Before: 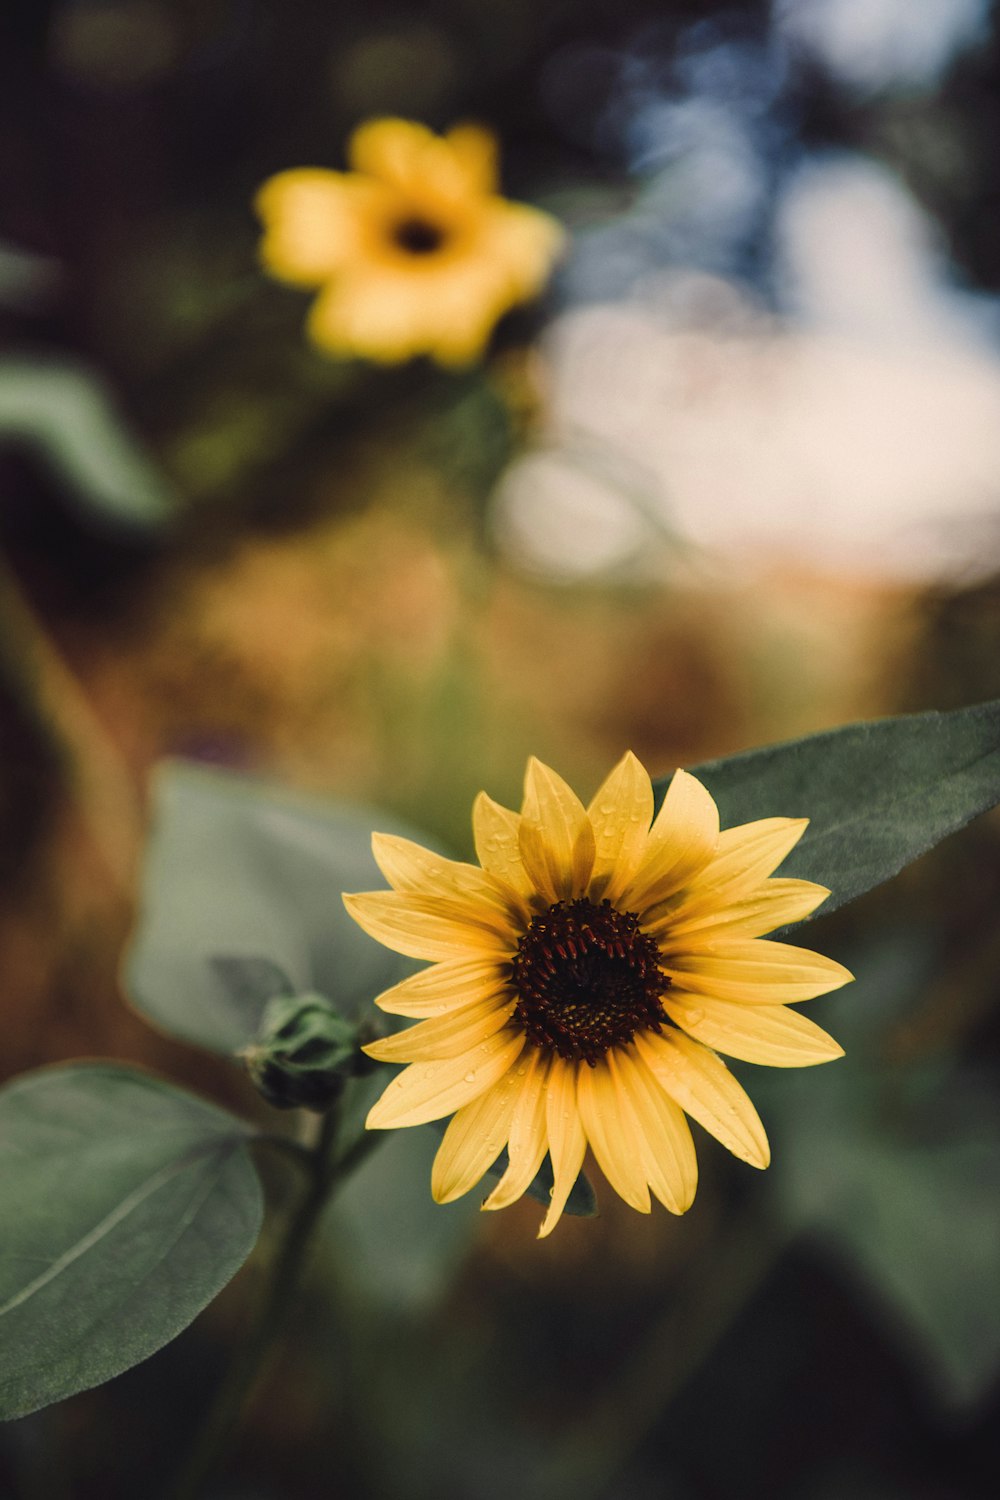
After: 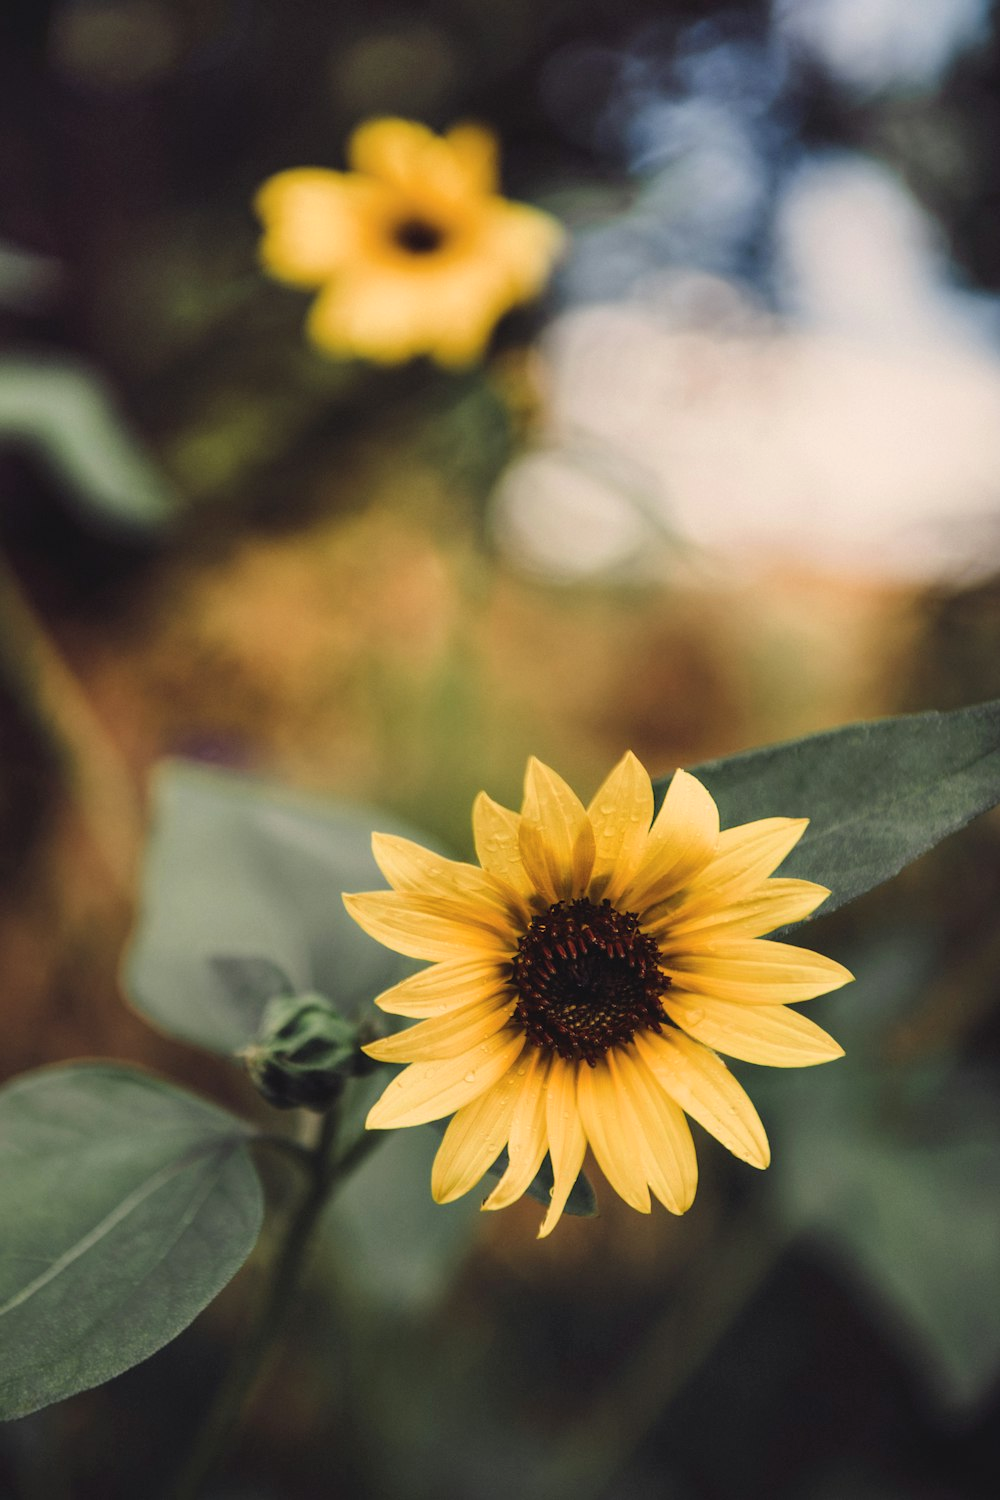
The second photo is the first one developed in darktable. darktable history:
contrast brightness saturation: contrast 0.05, brightness 0.069, saturation 0.007
